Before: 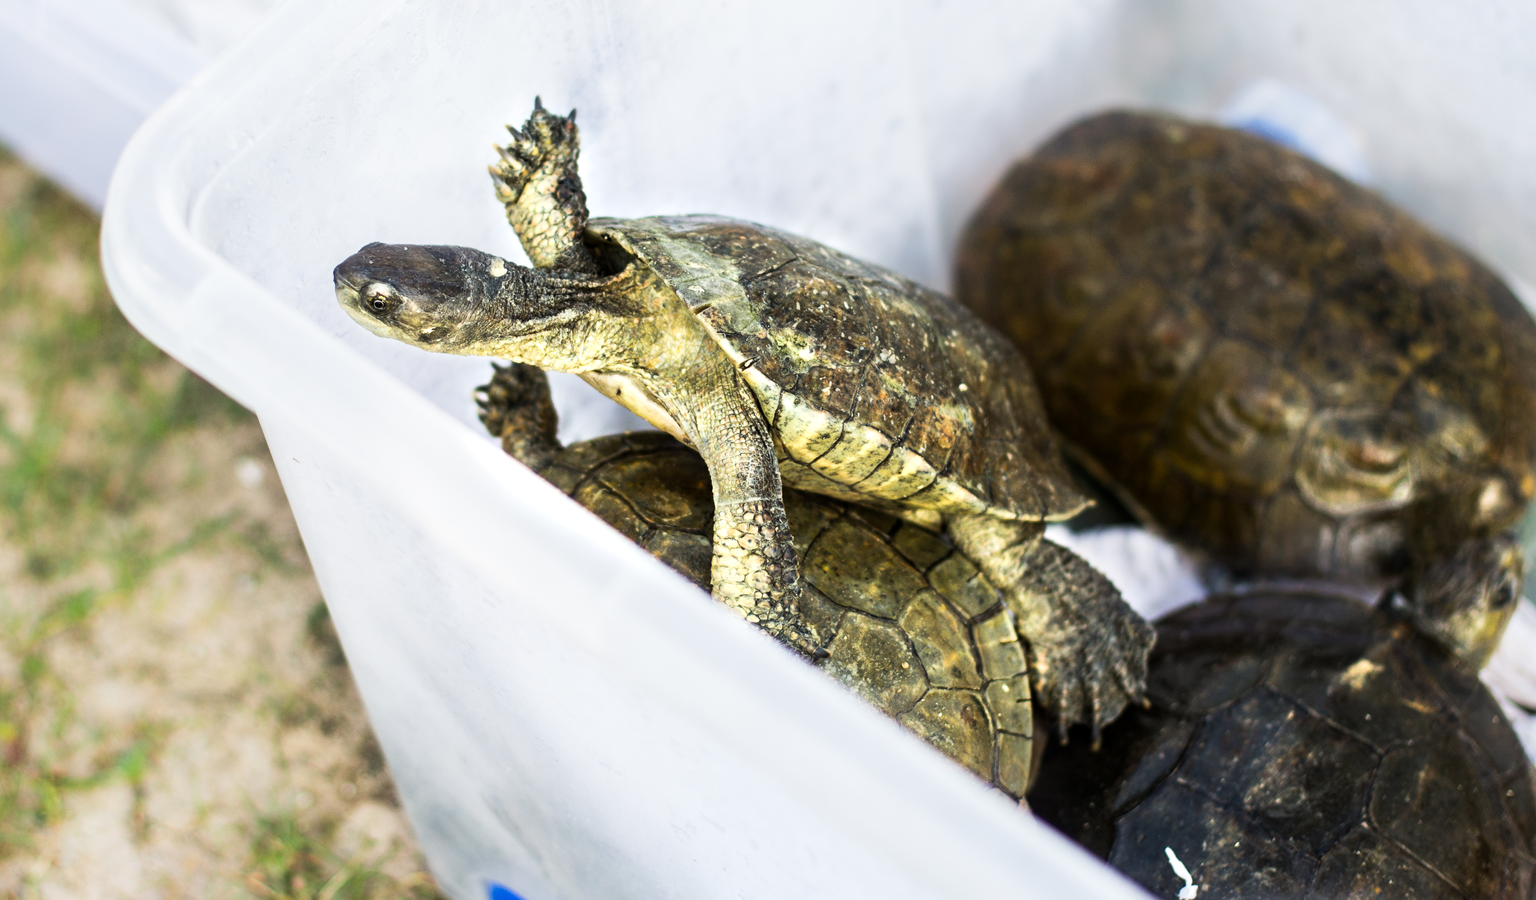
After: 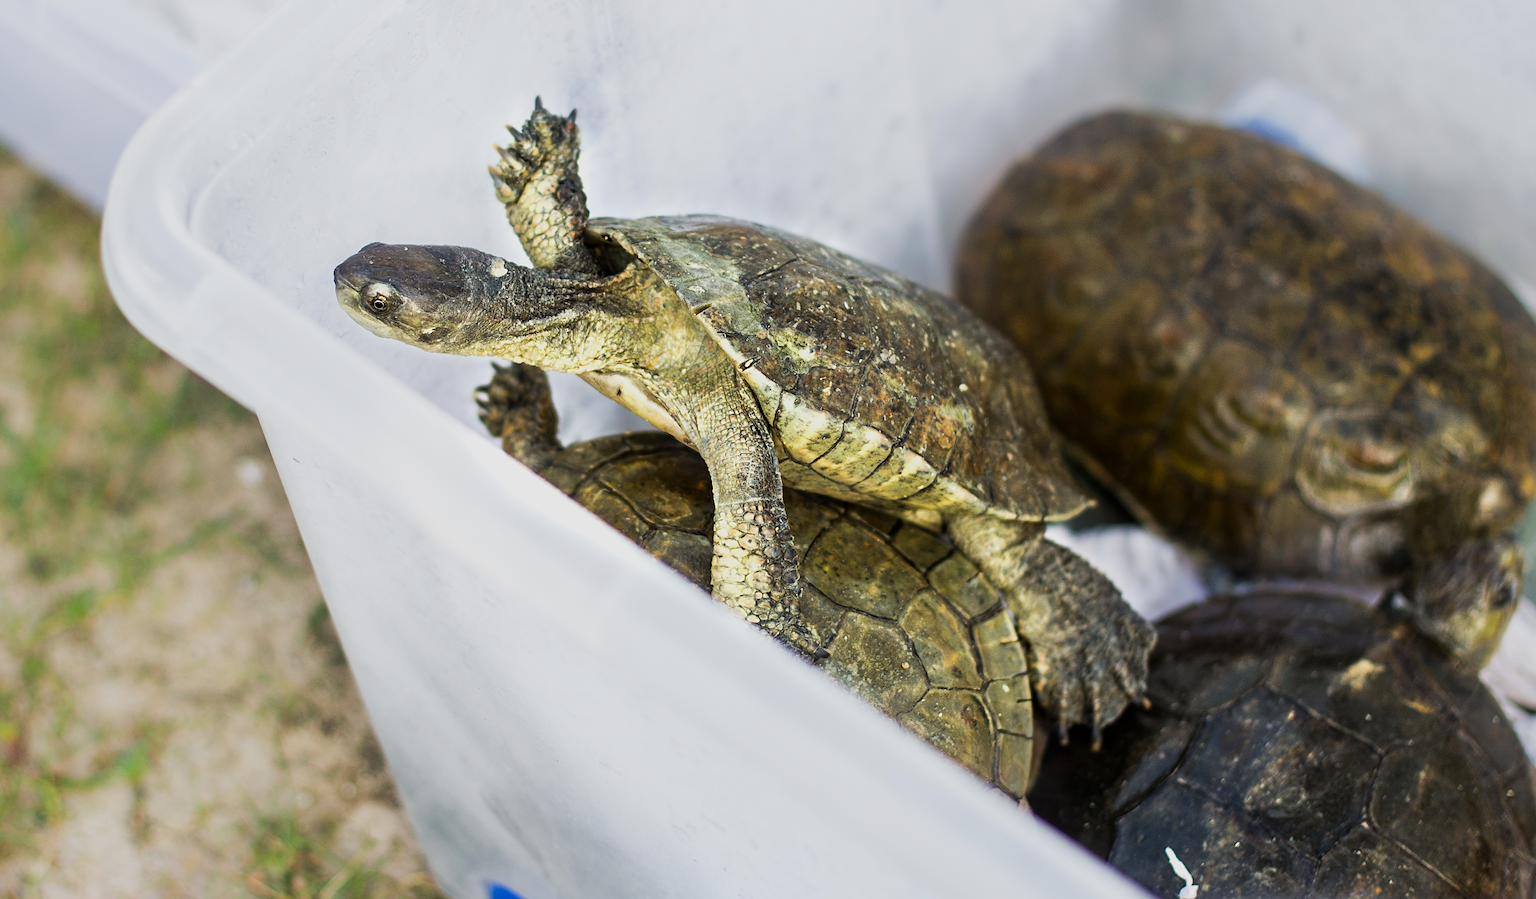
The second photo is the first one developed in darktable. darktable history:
sharpen: on, module defaults
exposure: exposure 0.014 EV, compensate exposure bias true, compensate highlight preservation false
tone equalizer: -8 EV 0.262 EV, -7 EV 0.379 EV, -6 EV 0.407 EV, -5 EV 0.245 EV, -3 EV -0.273 EV, -2 EV -0.434 EV, -1 EV -0.409 EV, +0 EV -0.279 EV, edges refinement/feathering 500, mask exposure compensation -1.57 EV, preserve details guided filter
color correction: highlights b* 0.027
